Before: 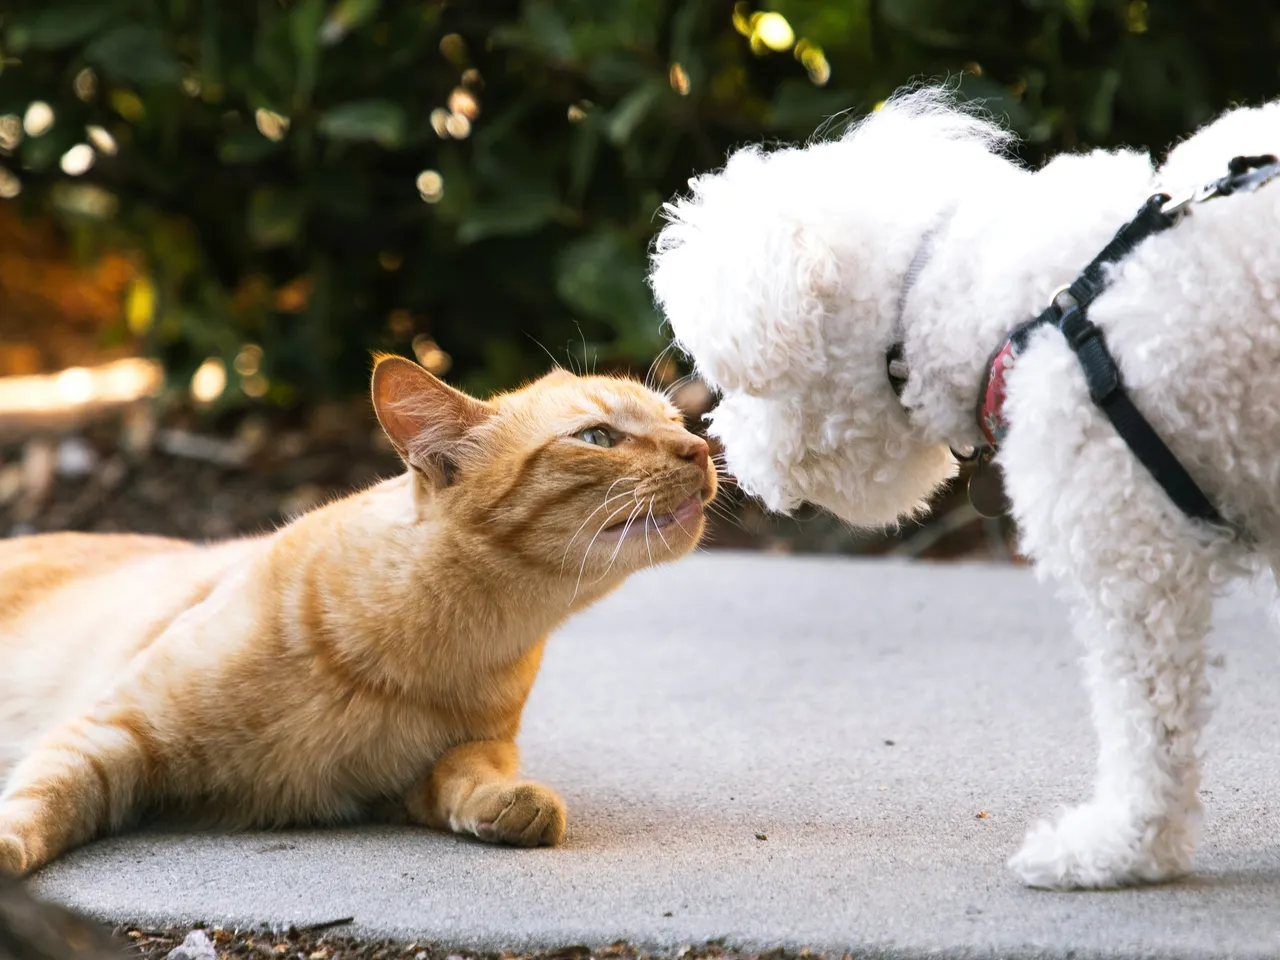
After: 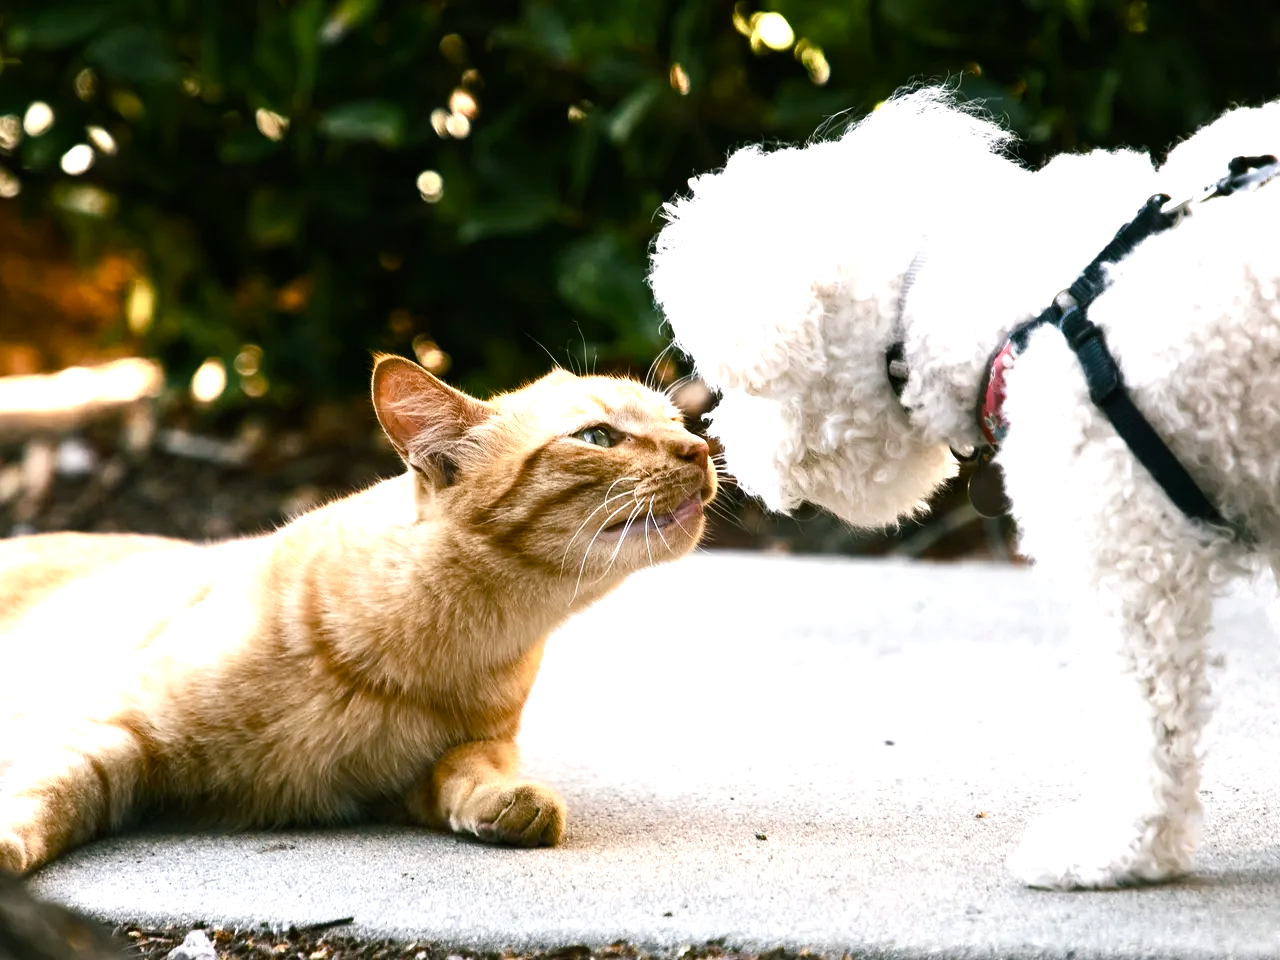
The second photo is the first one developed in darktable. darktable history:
color balance rgb: shadows lift › luminance -7.514%, shadows lift › chroma 2.387%, shadows lift › hue 166.9°, highlights gain › luminance 6.462%, highlights gain › chroma 1.327%, highlights gain › hue 90.56°, perceptual saturation grading › global saturation 20%, perceptual saturation grading › highlights -49.79%, perceptual saturation grading › shadows 24.191%, global vibrance 20%
tone equalizer: -8 EV -0.771 EV, -7 EV -0.7 EV, -6 EV -0.574 EV, -5 EV -0.4 EV, -3 EV 0.38 EV, -2 EV 0.6 EV, -1 EV 0.683 EV, +0 EV 0.772 EV, edges refinement/feathering 500, mask exposure compensation -1.57 EV, preserve details no
